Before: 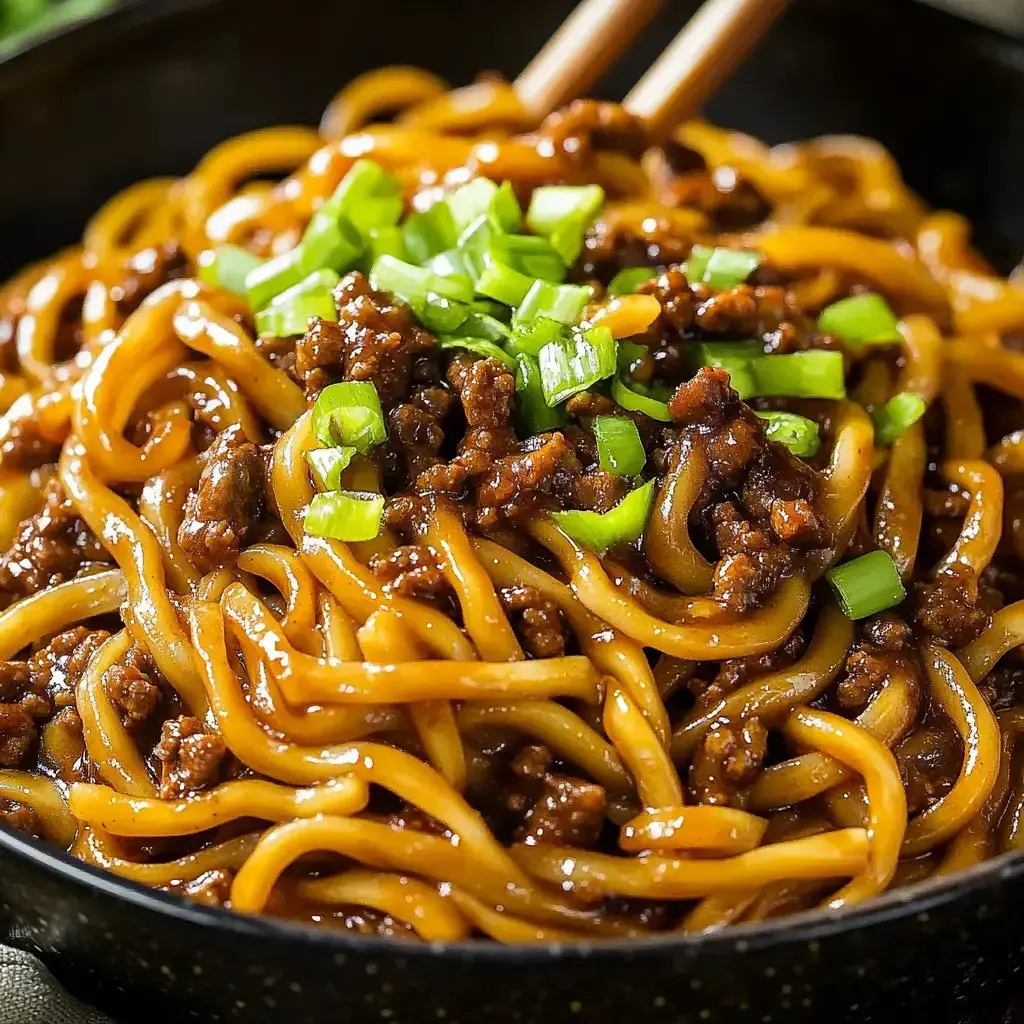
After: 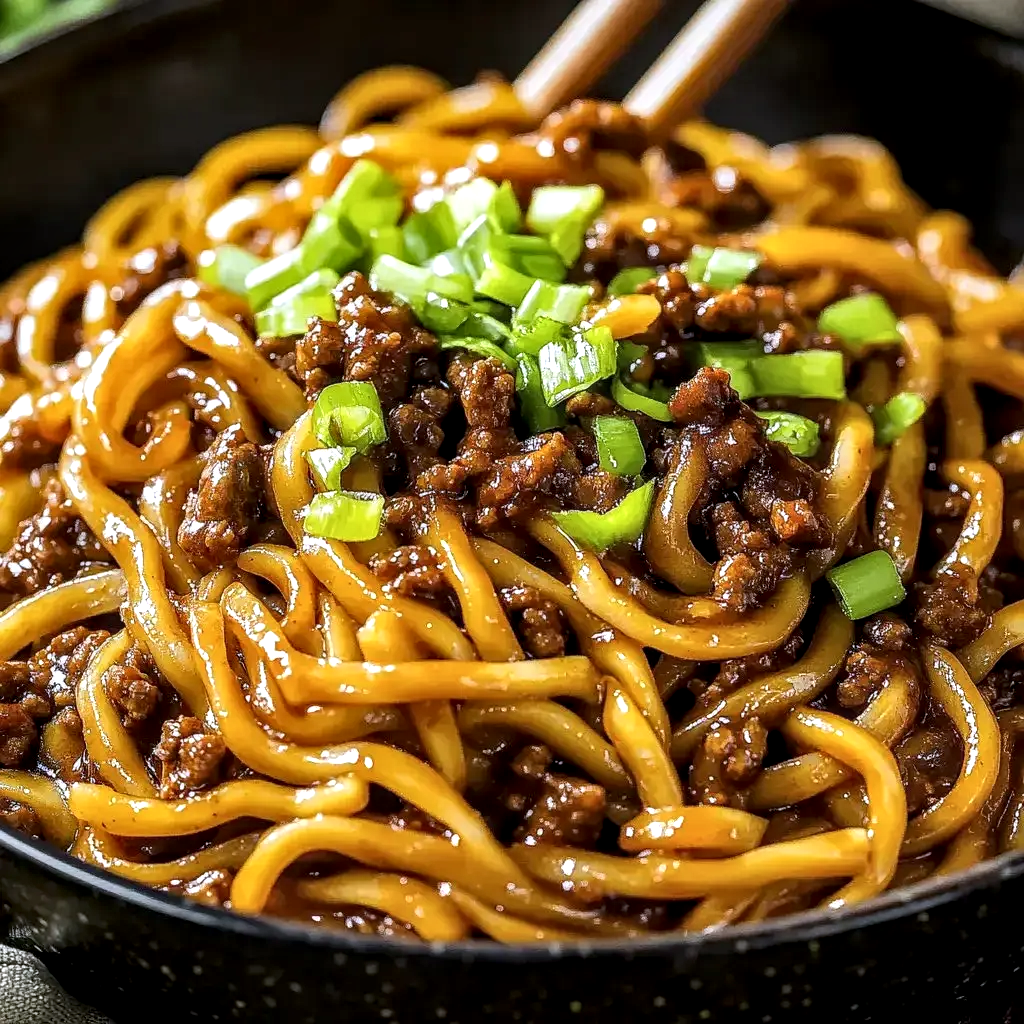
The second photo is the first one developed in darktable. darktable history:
white balance: red 0.984, blue 1.059
local contrast: highlights 59%, detail 145%
